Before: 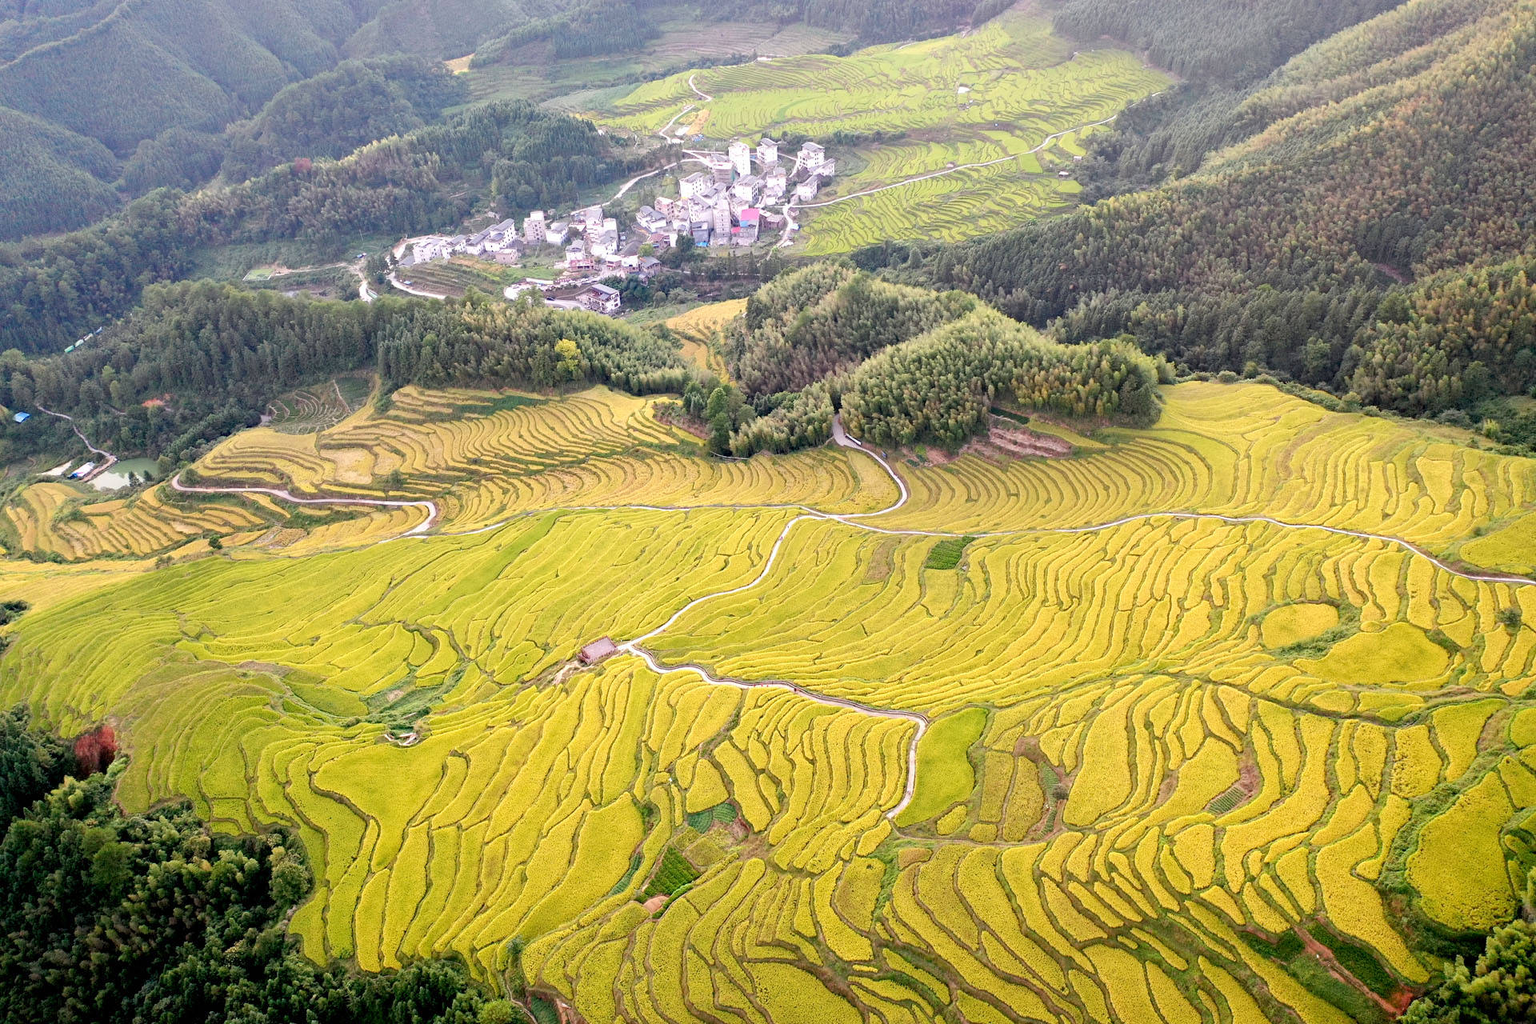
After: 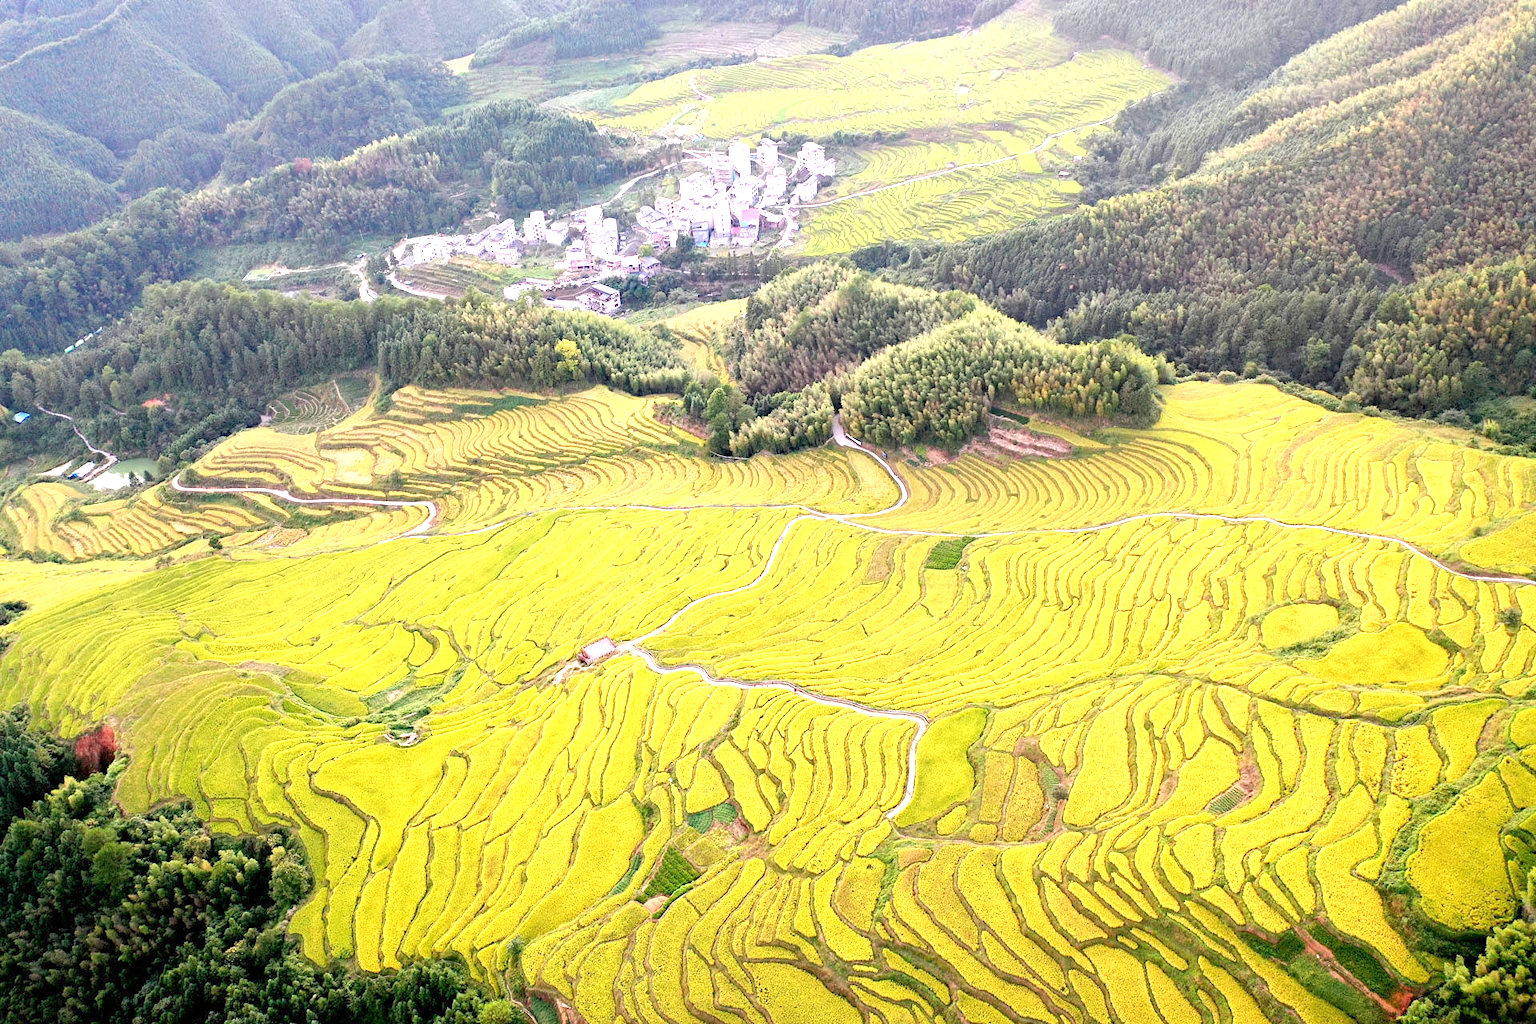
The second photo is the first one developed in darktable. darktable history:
exposure: exposure 0.773 EV, compensate highlight preservation false
